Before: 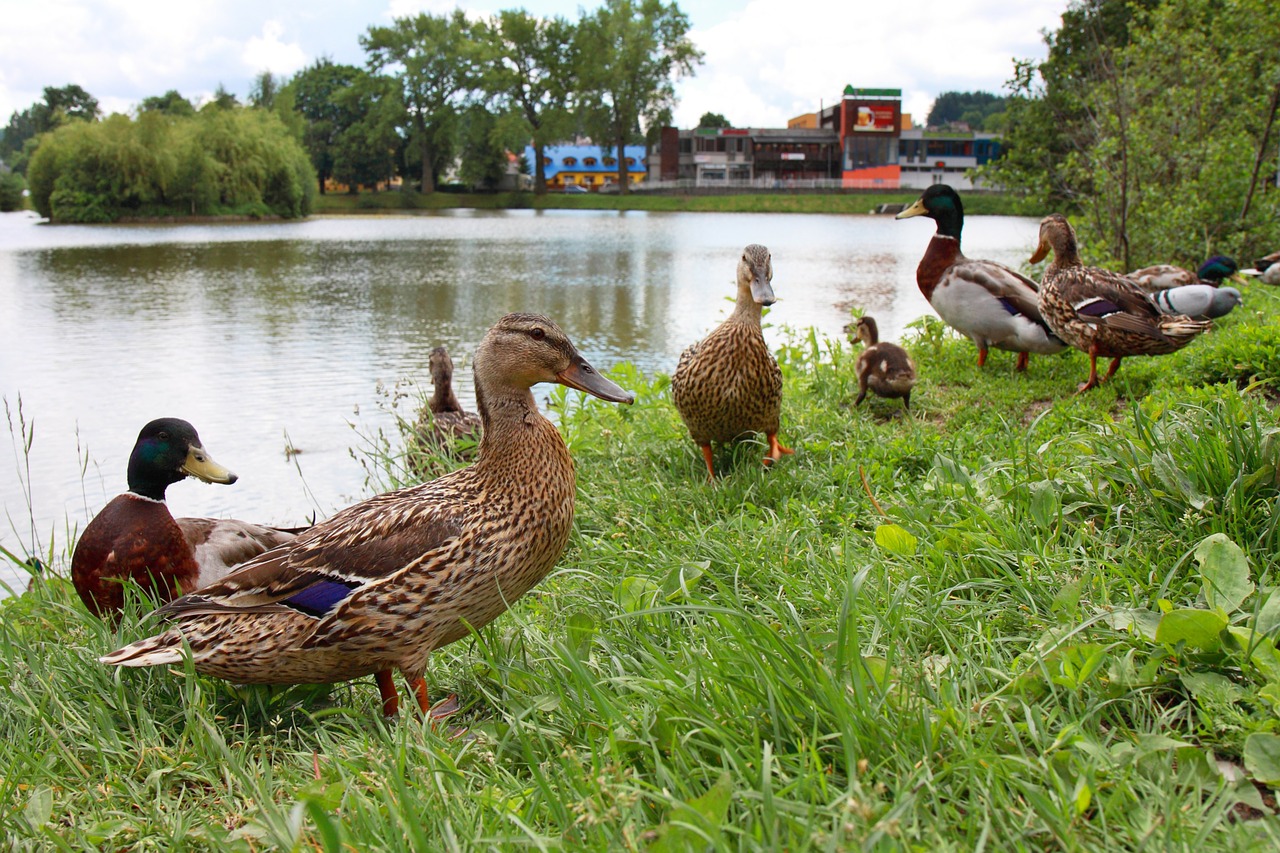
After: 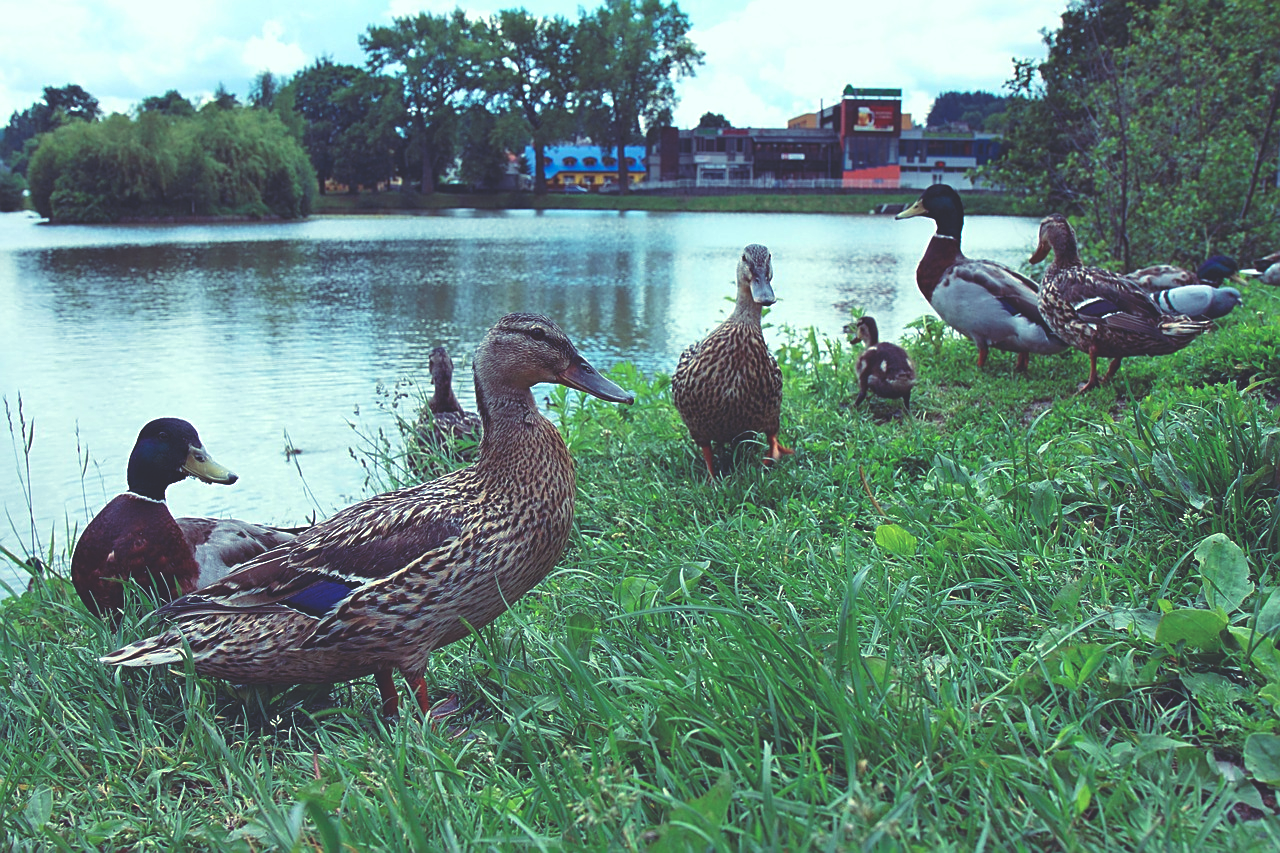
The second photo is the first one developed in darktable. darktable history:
sharpen: on, module defaults
rgb curve: curves: ch0 [(0, 0.186) (0.314, 0.284) (0.576, 0.466) (0.805, 0.691) (0.936, 0.886)]; ch1 [(0, 0.186) (0.314, 0.284) (0.581, 0.534) (0.771, 0.746) (0.936, 0.958)]; ch2 [(0, 0.216) (0.275, 0.39) (1, 1)], mode RGB, independent channels, compensate middle gray true, preserve colors none
color balance: on, module defaults
